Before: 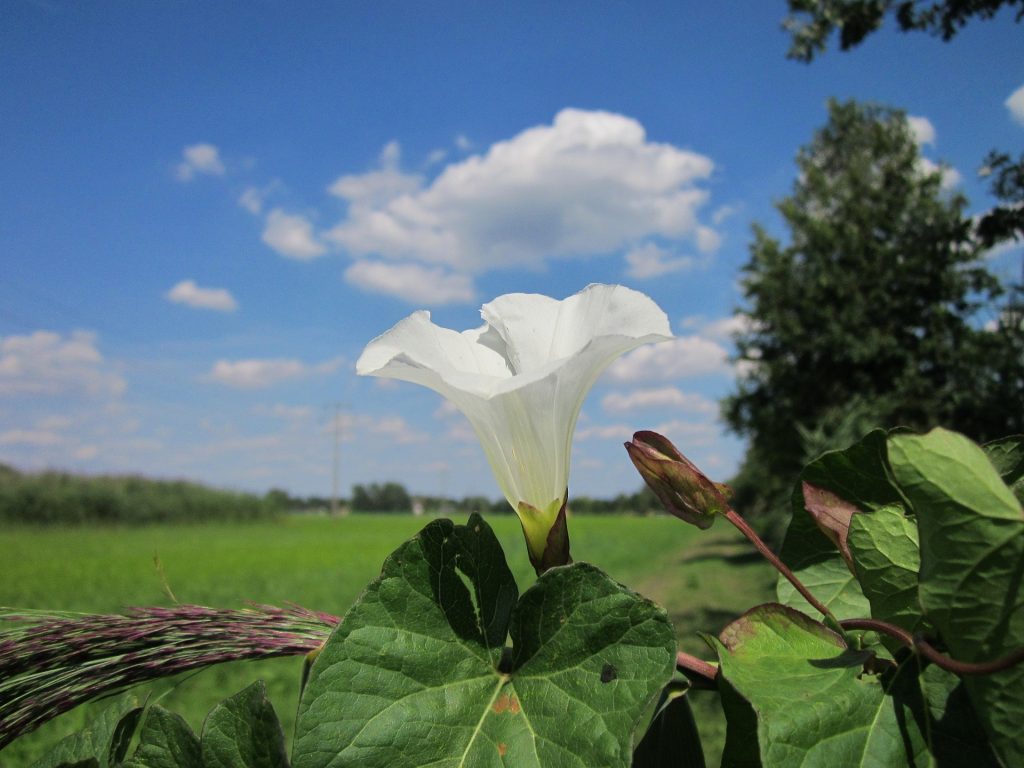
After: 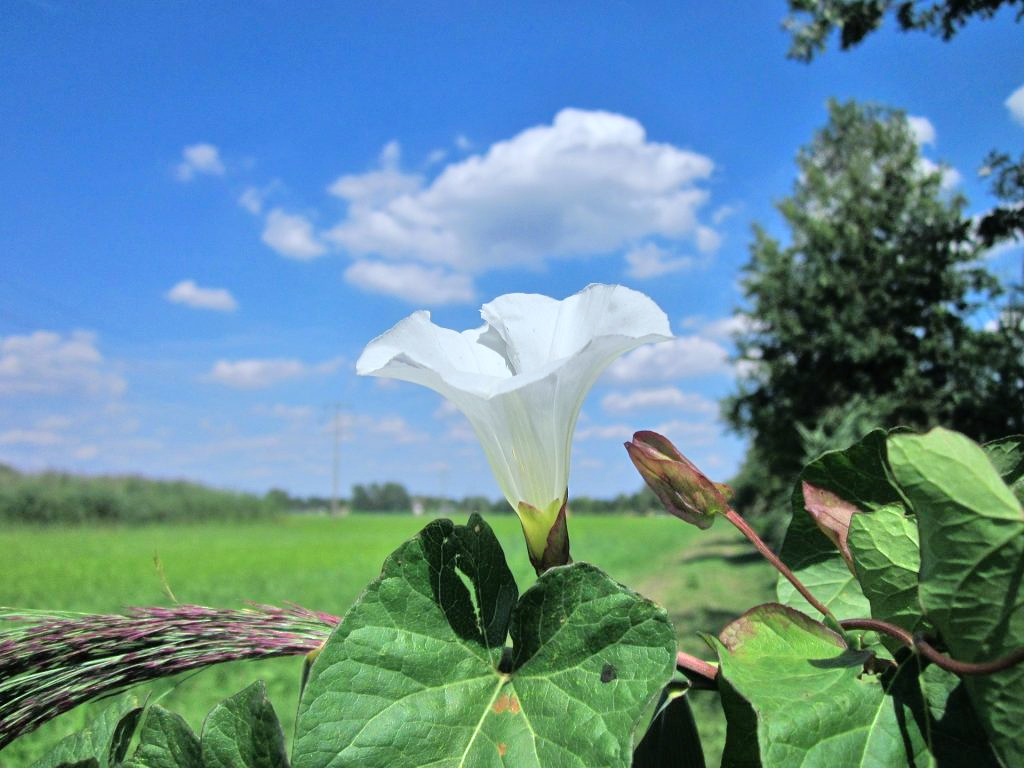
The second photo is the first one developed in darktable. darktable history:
tone equalizer: -7 EV 0.15 EV, -6 EV 0.6 EV, -5 EV 1.15 EV, -4 EV 1.33 EV, -3 EV 1.15 EV, -2 EV 0.6 EV, -1 EV 0.15 EV, mask exposure compensation -0.5 EV
exposure: exposure 0.2 EV, compensate highlight preservation false
color calibration: x 0.37, y 0.382, temperature 4313.32 K
